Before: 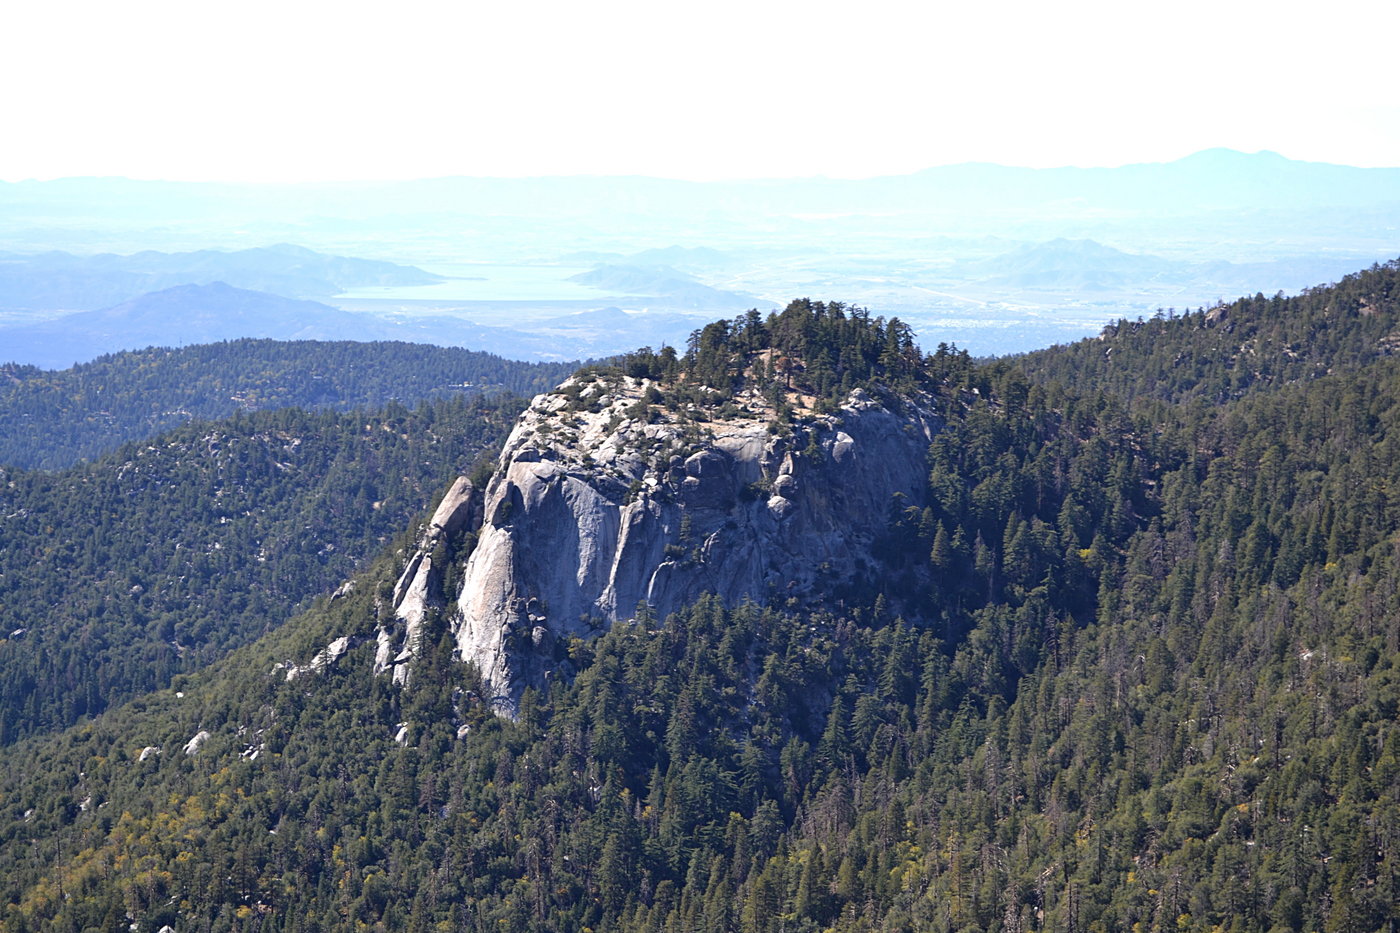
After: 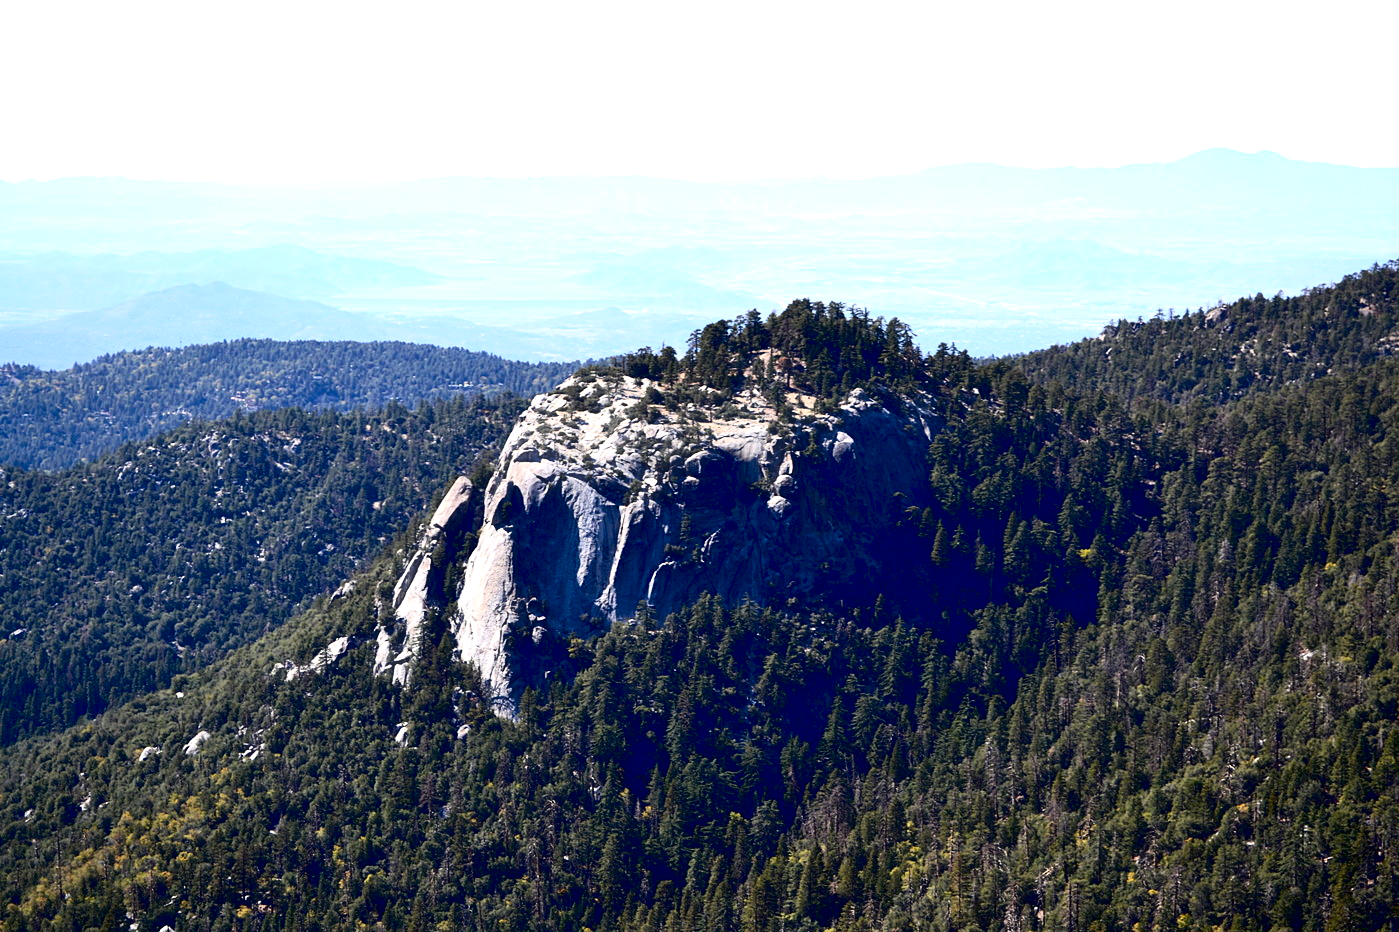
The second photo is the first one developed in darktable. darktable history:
contrast brightness saturation: contrast 0.317, brightness -0.08, saturation 0.174
exposure: black level correction 0.025, exposure 0.184 EV, compensate highlight preservation false
haze removal: strength -0.104, compatibility mode true, adaptive false
